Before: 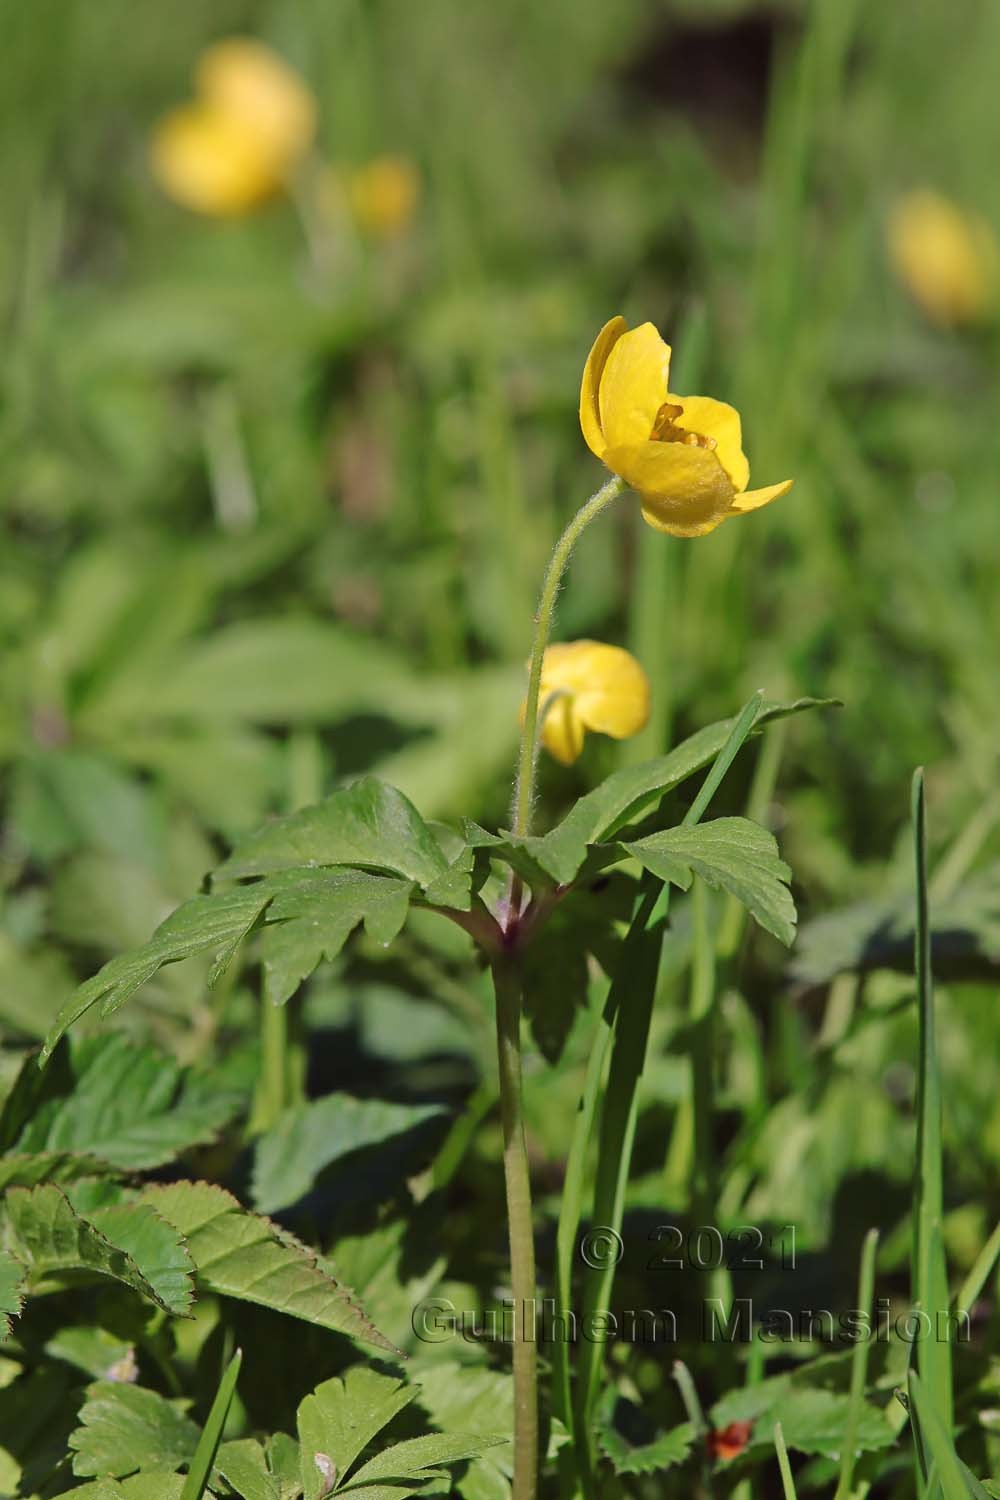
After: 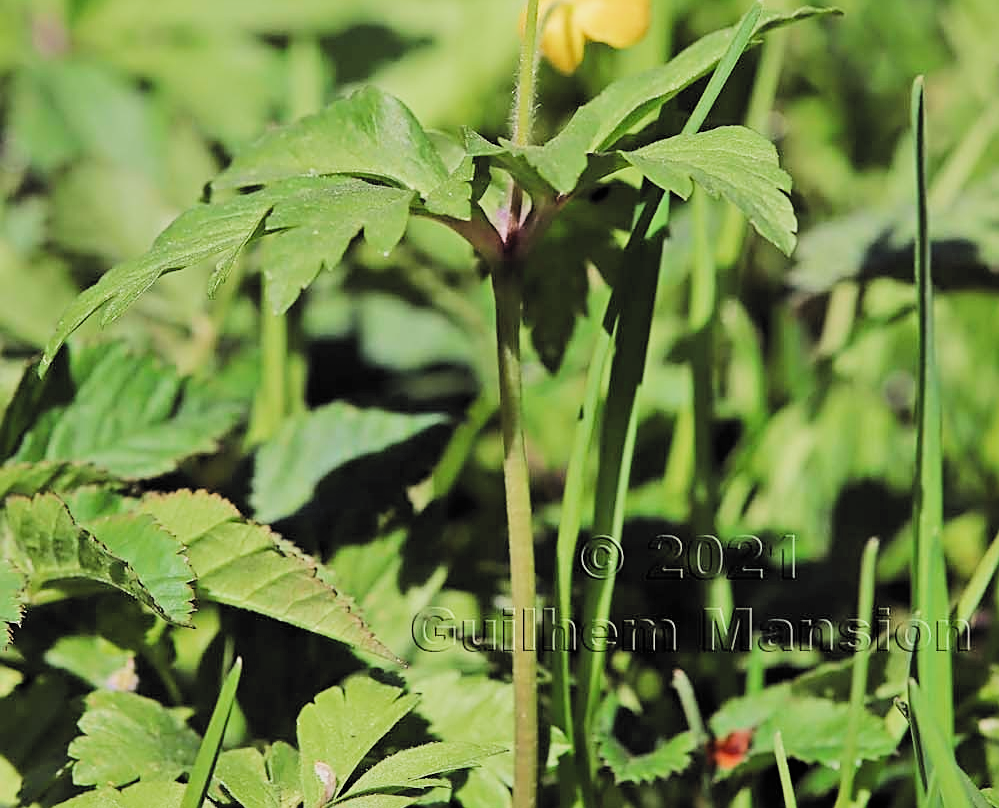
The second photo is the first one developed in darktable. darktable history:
color correction: highlights b* -0.038, saturation 0.989
exposure: exposure 0.947 EV, compensate highlight preservation false
crop and rotate: top 46.077%, right 0.072%
shadows and highlights: shadows 24.76, highlights -23.15
sharpen: on, module defaults
filmic rgb: black relative exposure -5.03 EV, white relative exposure 3.97 EV, hardness 2.88, contrast 1.298, highlights saturation mix -29.88%, preserve chrominance max RGB, color science v6 (2022), contrast in shadows safe, contrast in highlights safe
levels: mode automatic, levels [0, 0.476, 0.951]
